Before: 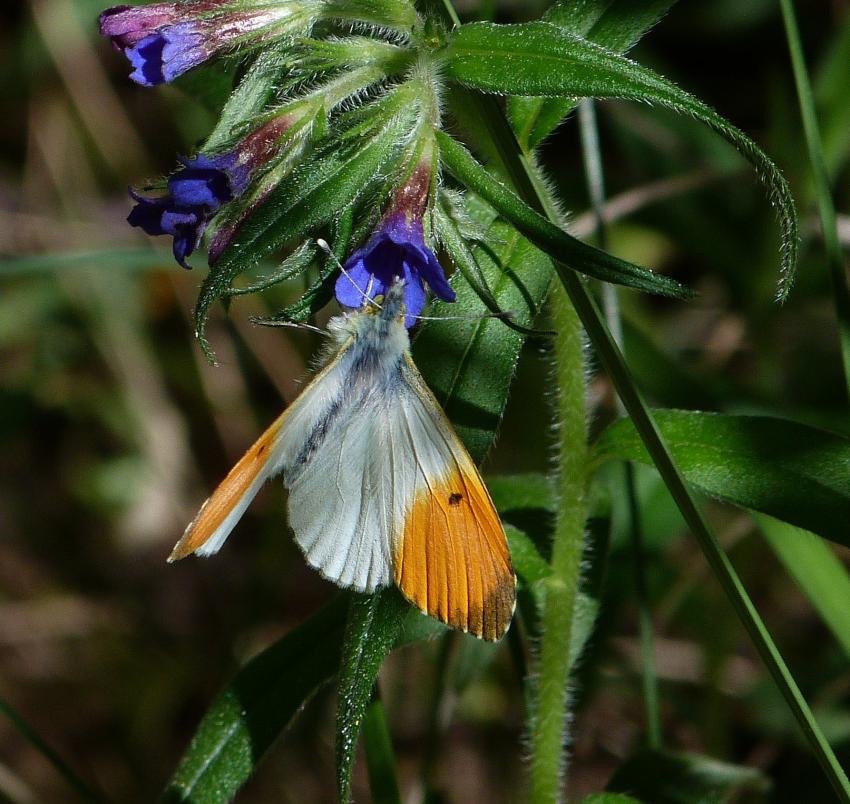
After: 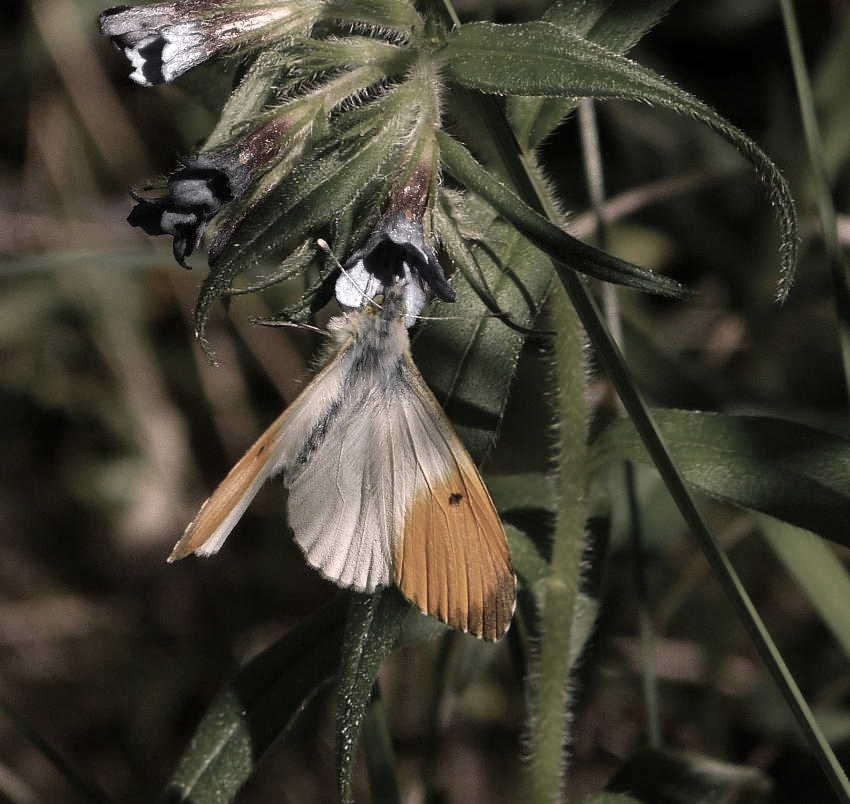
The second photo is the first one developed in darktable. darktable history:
color correction: highlights a* 21.88, highlights b* 22.25
color zones: curves: ch0 [(0, 0.613) (0.01, 0.613) (0.245, 0.448) (0.498, 0.529) (0.642, 0.665) (0.879, 0.777) (0.99, 0.613)]; ch1 [(0, 0.035) (0.121, 0.189) (0.259, 0.197) (0.415, 0.061) (0.589, 0.022) (0.732, 0.022) (0.857, 0.026) (0.991, 0.053)]
